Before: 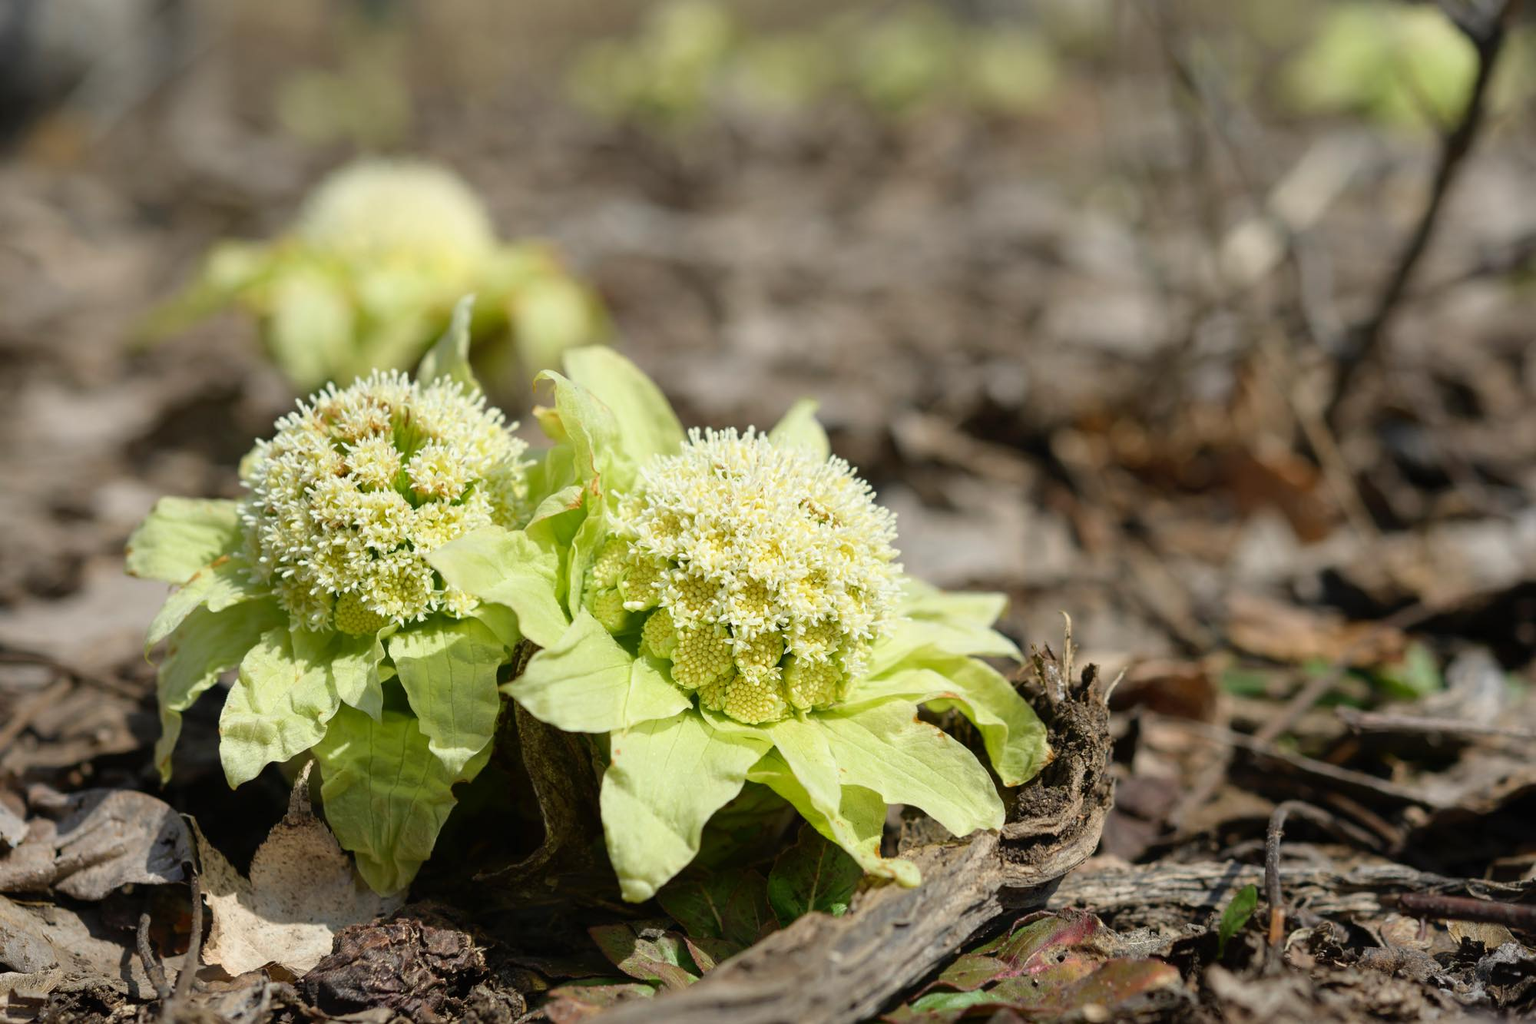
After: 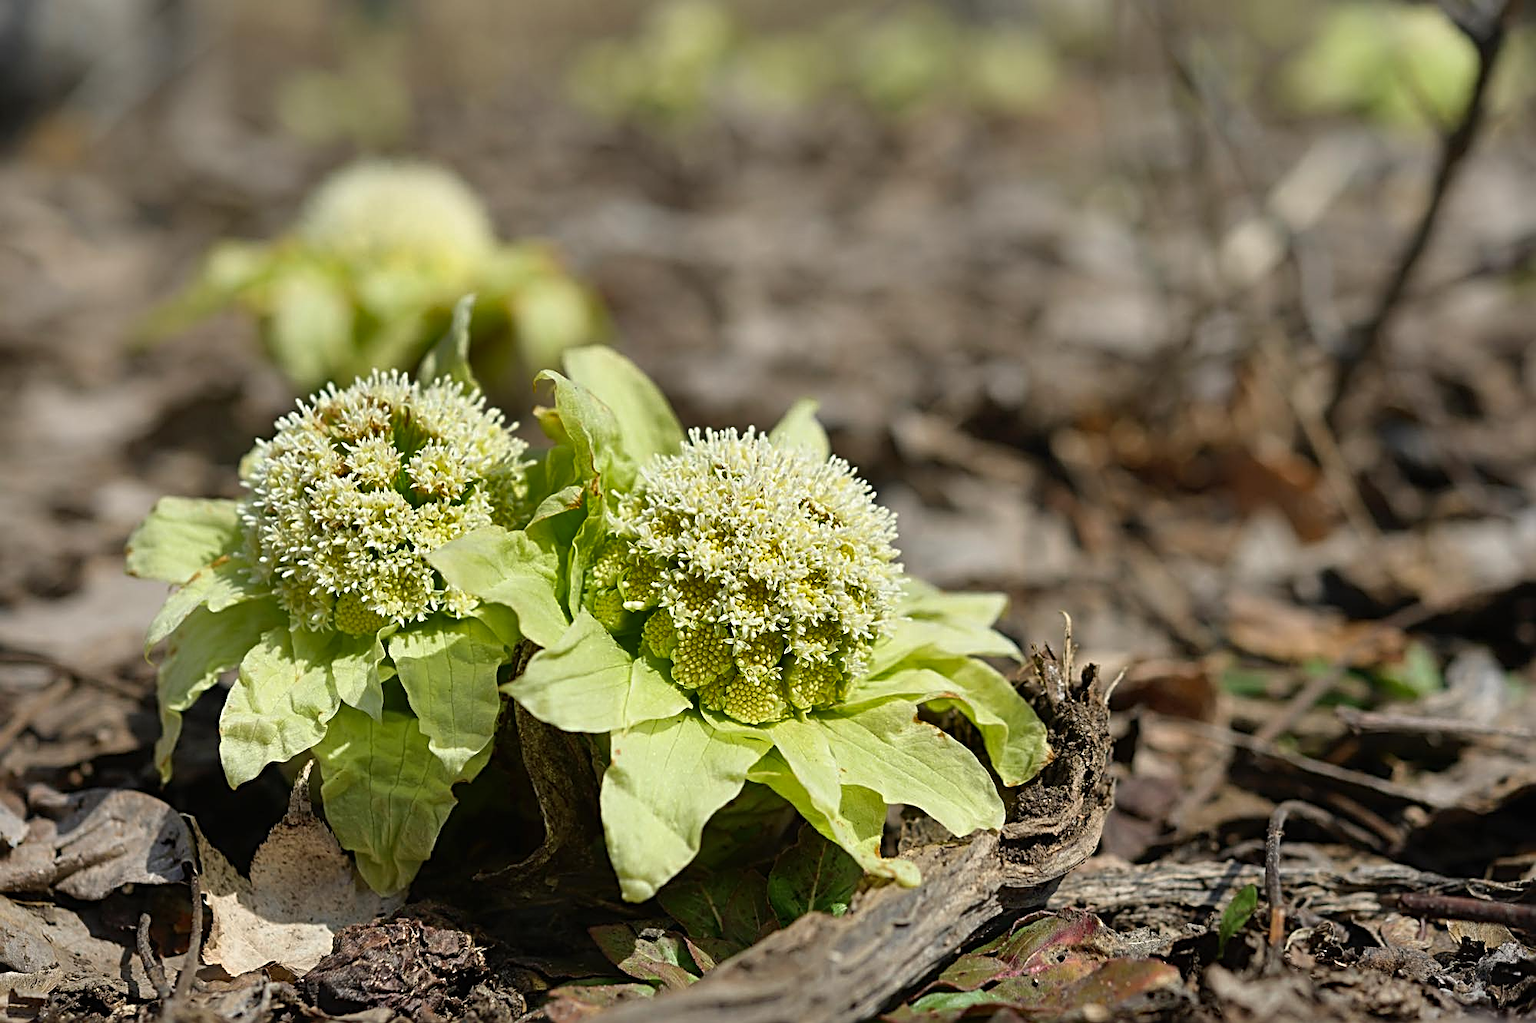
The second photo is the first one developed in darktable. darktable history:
levels: mode automatic
shadows and highlights: shadows 20.73, highlights -81.59, soften with gaussian
sharpen: radius 2.987, amount 0.767
